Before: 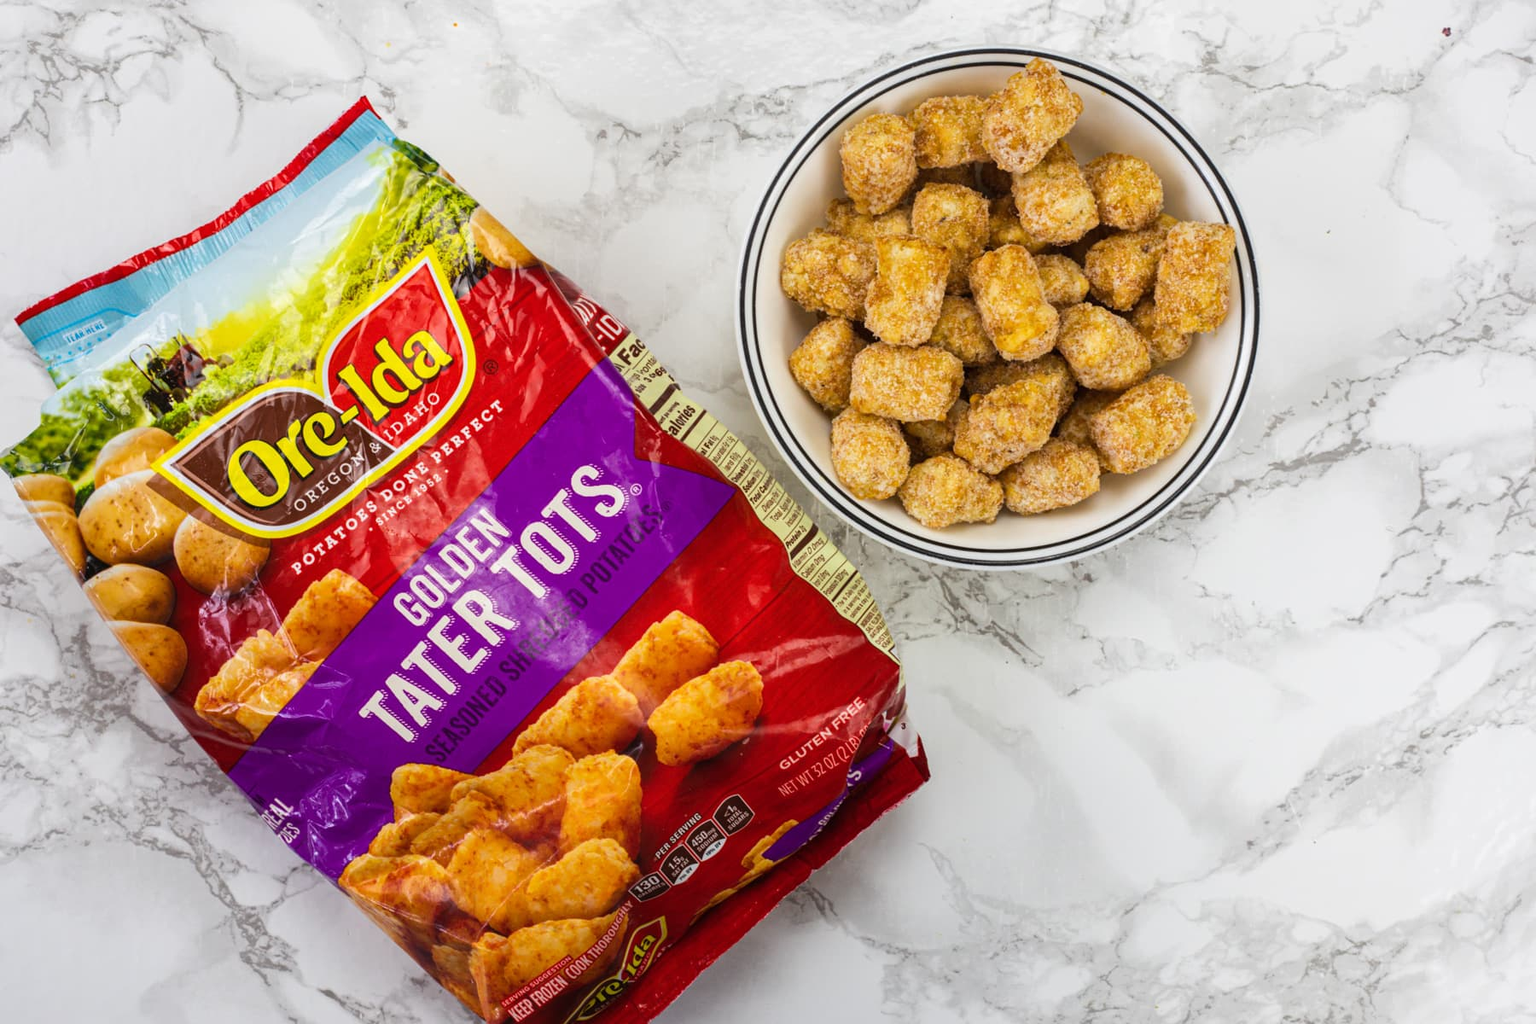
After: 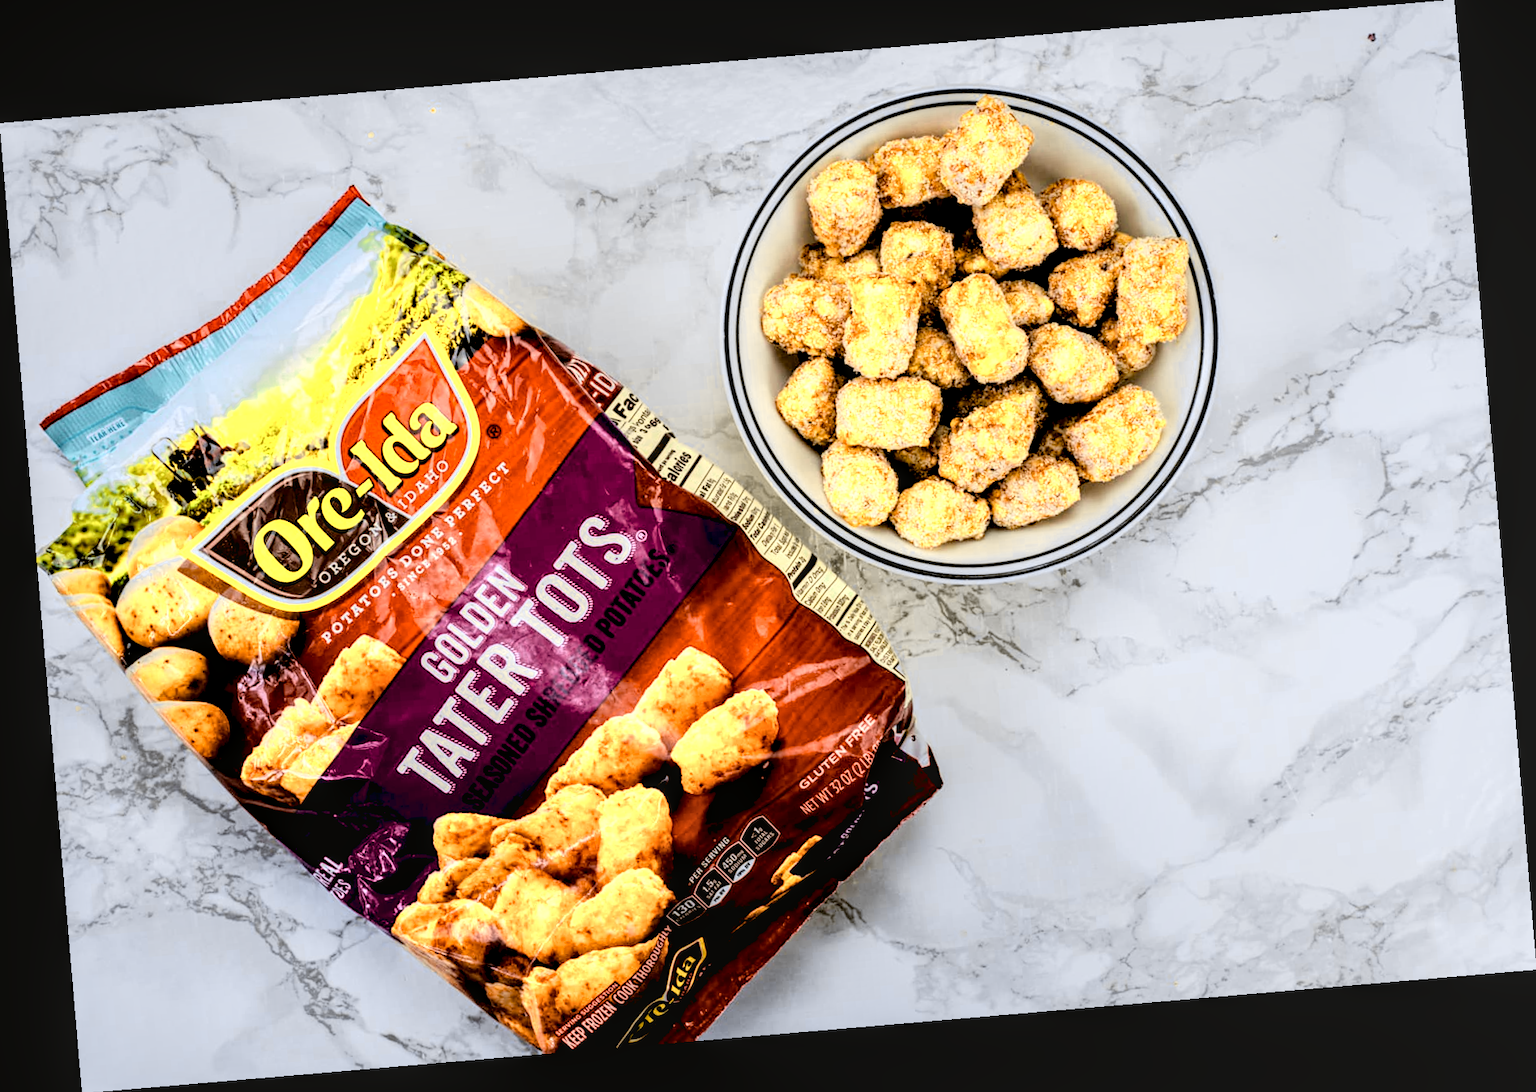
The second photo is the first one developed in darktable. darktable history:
color zones: curves: ch0 [(0.018, 0.548) (0.224, 0.64) (0.425, 0.447) (0.675, 0.575) (0.732, 0.579)]; ch1 [(0.066, 0.487) (0.25, 0.5) (0.404, 0.43) (0.75, 0.421) (0.956, 0.421)]; ch2 [(0.044, 0.561) (0.215, 0.465) (0.399, 0.544) (0.465, 0.548) (0.614, 0.447) (0.724, 0.43) (0.882, 0.623) (0.956, 0.632)]
rotate and perspective: rotation -4.86°, automatic cropping off
local contrast: on, module defaults
tone curve: curves: ch0 [(0.017, 0) (0.122, 0.046) (0.295, 0.297) (0.449, 0.505) (0.559, 0.629) (0.729, 0.796) (0.879, 0.898) (1, 0.97)]; ch1 [(0, 0) (0.393, 0.4) (0.447, 0.447) (0.485, 0.497) (0.522, 0.503) (0.539, 0.52) (0.606, 0.6) (0.696, 0.679) (1, 1)]; ch2 [(0, 0) (0.369, 0.388) (0.449, 0.431) (0.499, 0.501) (0.516, 0.536) (0.604, 0.599) (0.741, 0.763) (1, 1)], color space Lab, independent channels, preserve colors none
color balance: lift [1, 1.015, 1.004, 0.985], gamma [1, 0.958, 0.971, 1.042], gain [1, 0.956, 0.977, 1.044]
rgb levels: levels [[0.034, 0.472, 0.904], [0, 0.5, 1], [0, 0.5, 1]]
